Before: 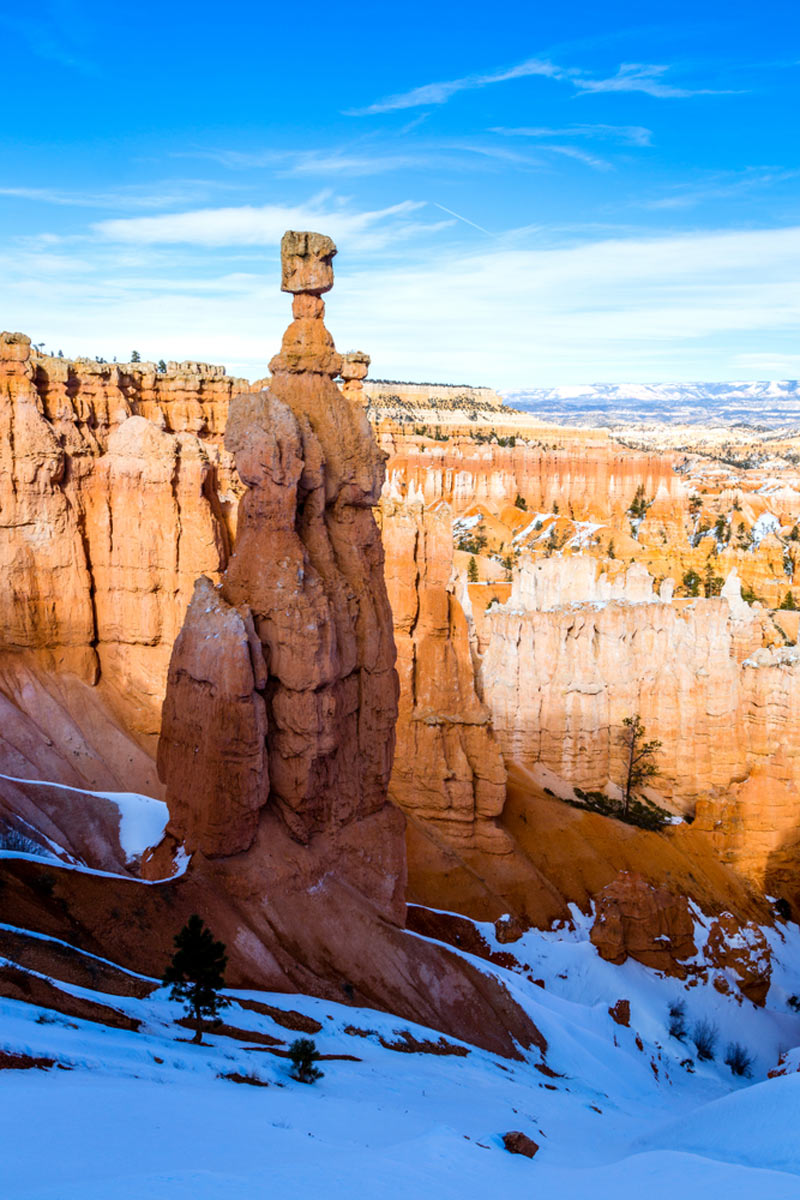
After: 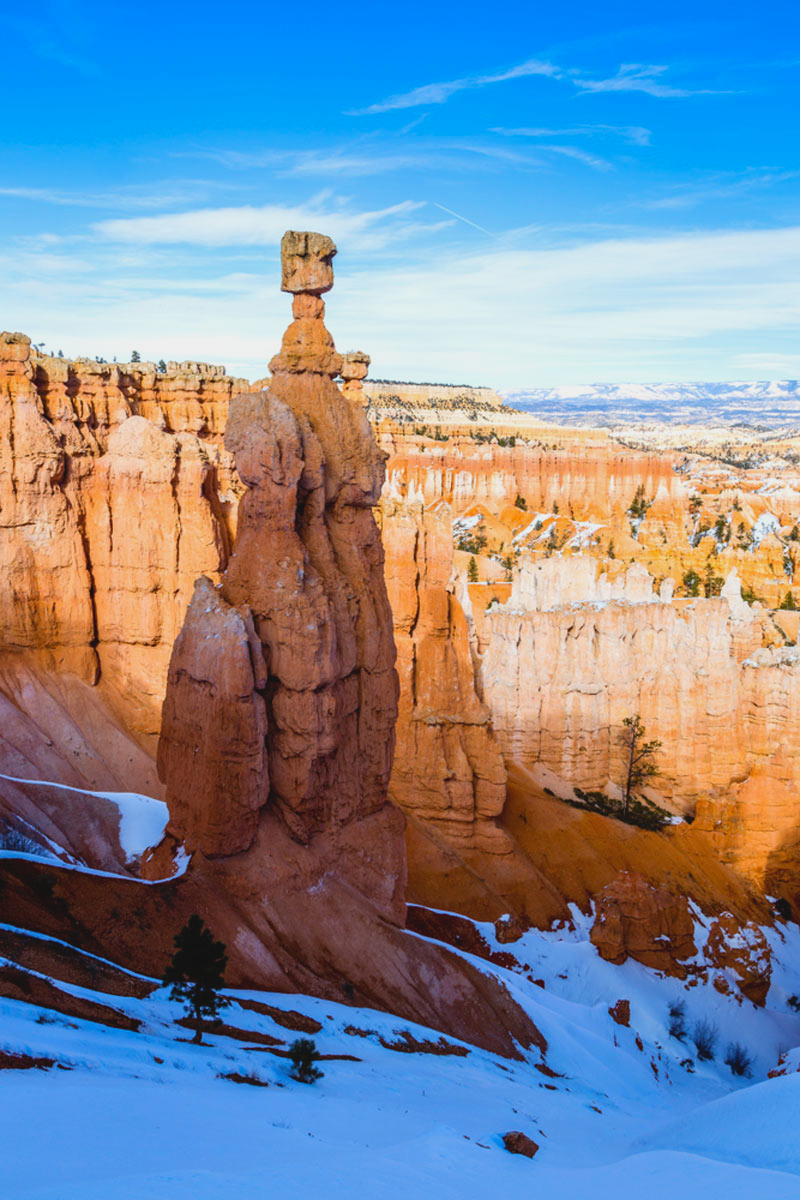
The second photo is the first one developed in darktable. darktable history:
tone equalizer: on, module defaults
contrast brightness saturation: contrast -0.11
